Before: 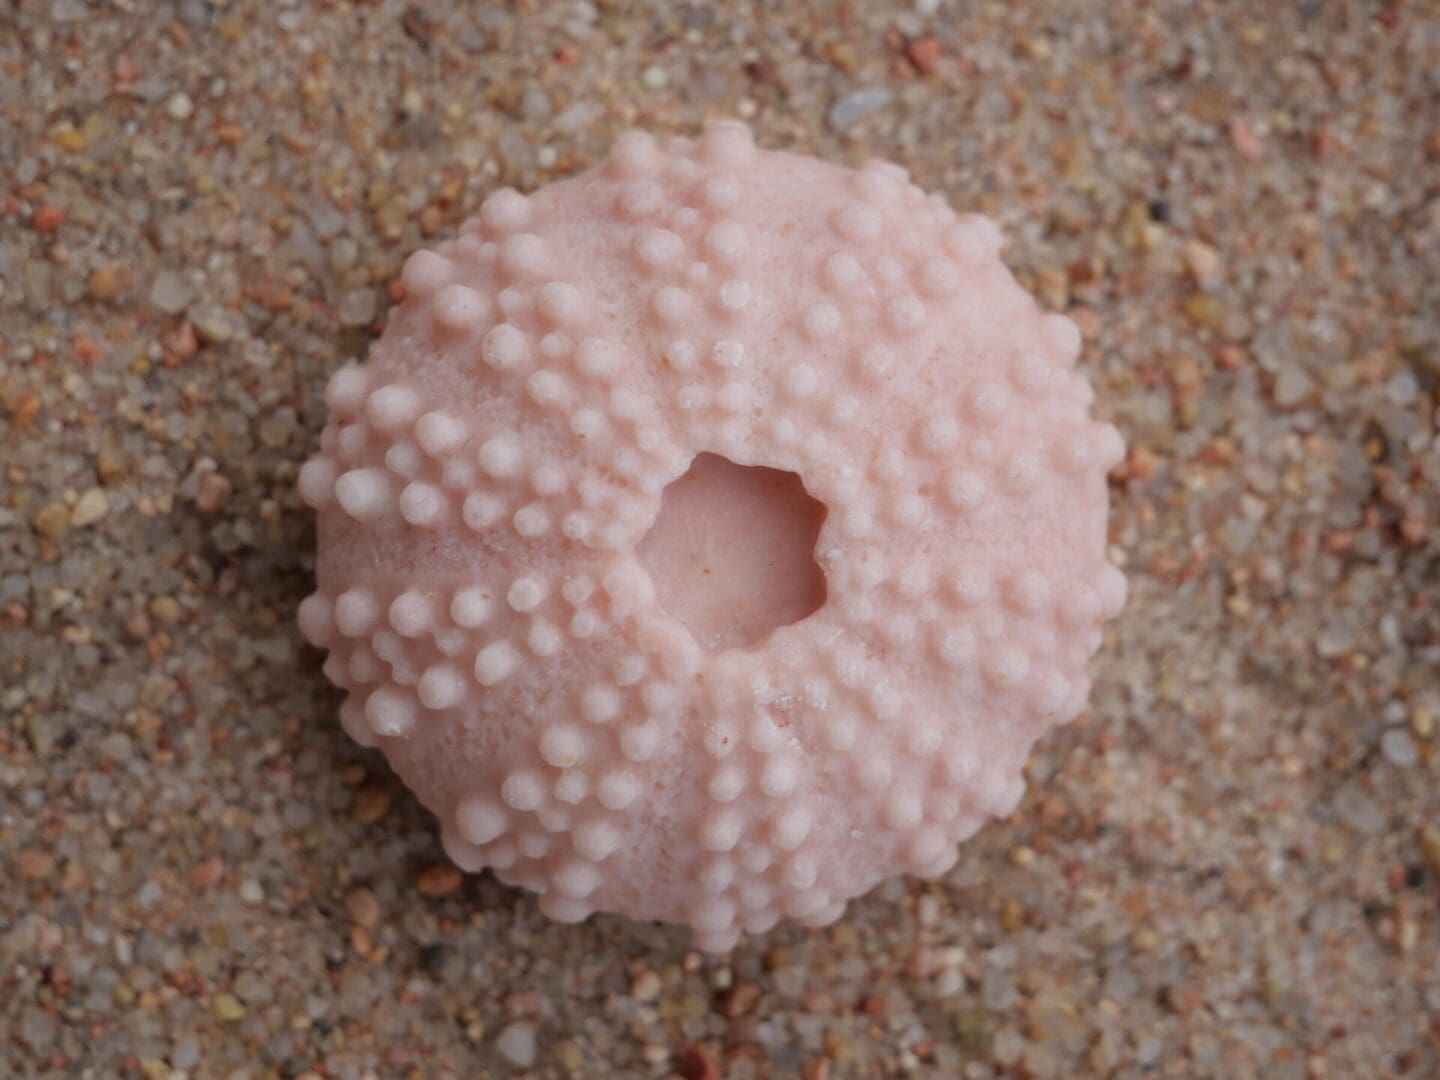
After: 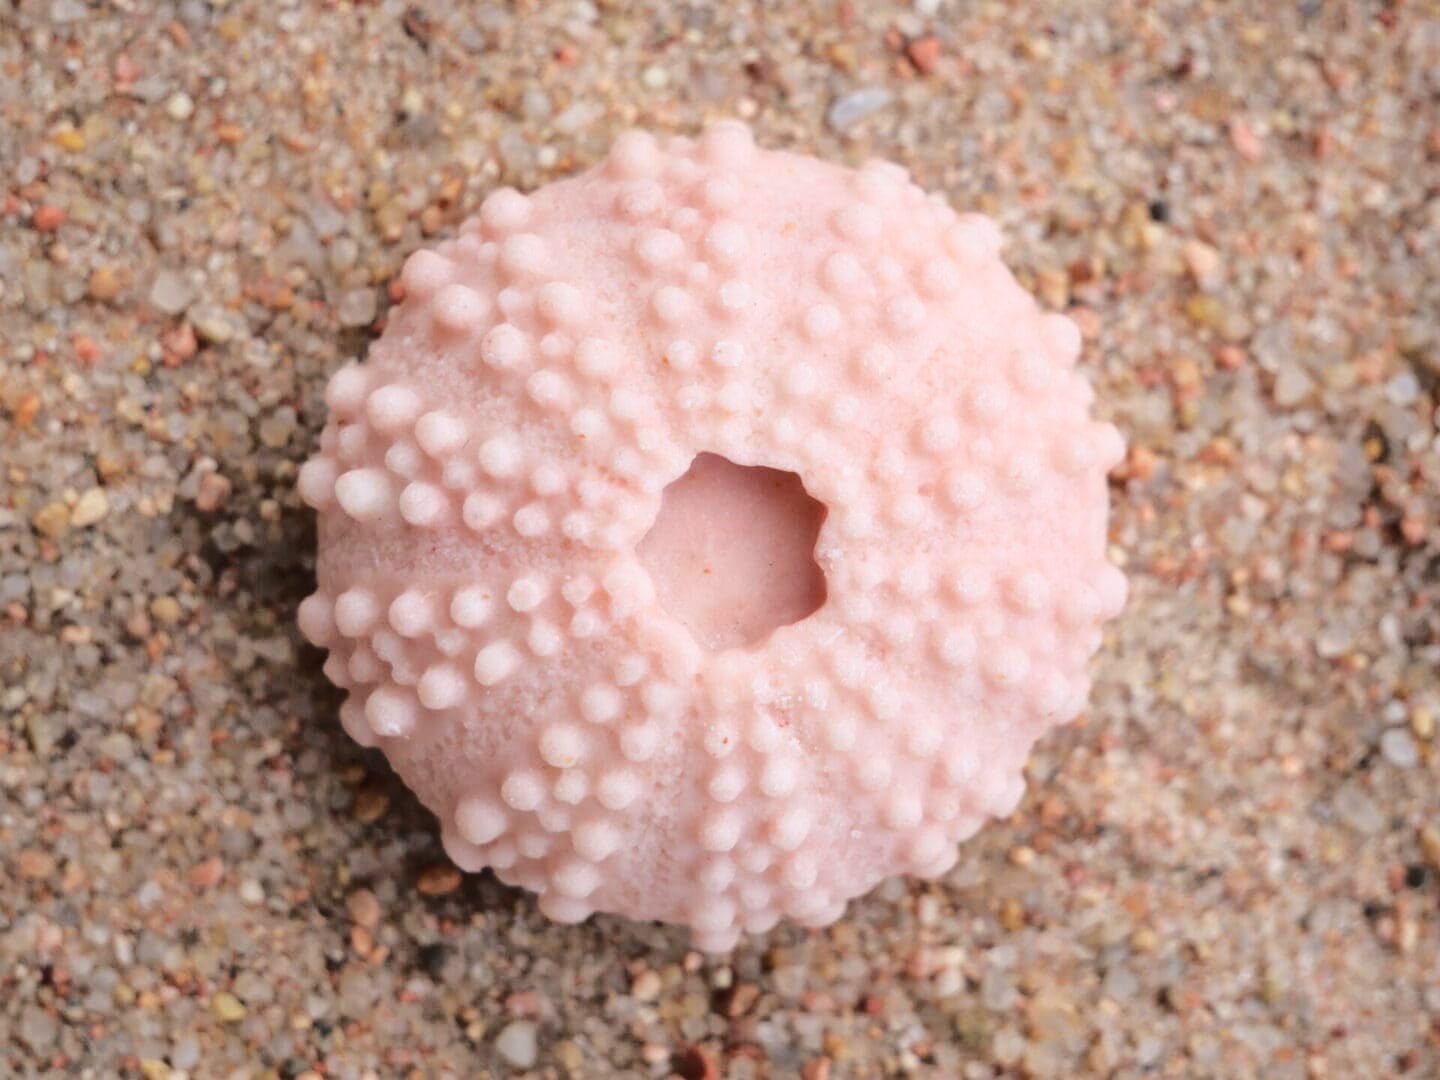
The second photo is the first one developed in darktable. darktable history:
base curve: curves: ch0 [(0, 0) (0.032, 0.037) (0.105, 0.228) (0.435, 0.76) (0.856, 0.983) (1, 1)]
shadows and highlights: shadows 29.61, highlights -30.47, low approximation 0.01, soften with gaussian
